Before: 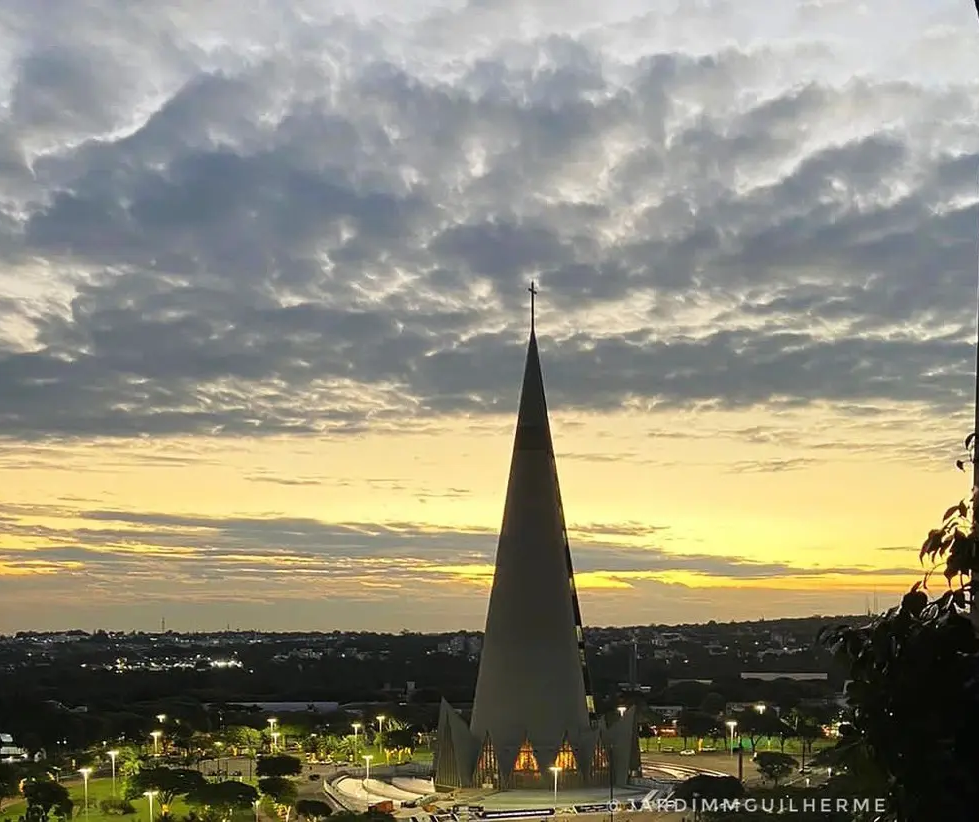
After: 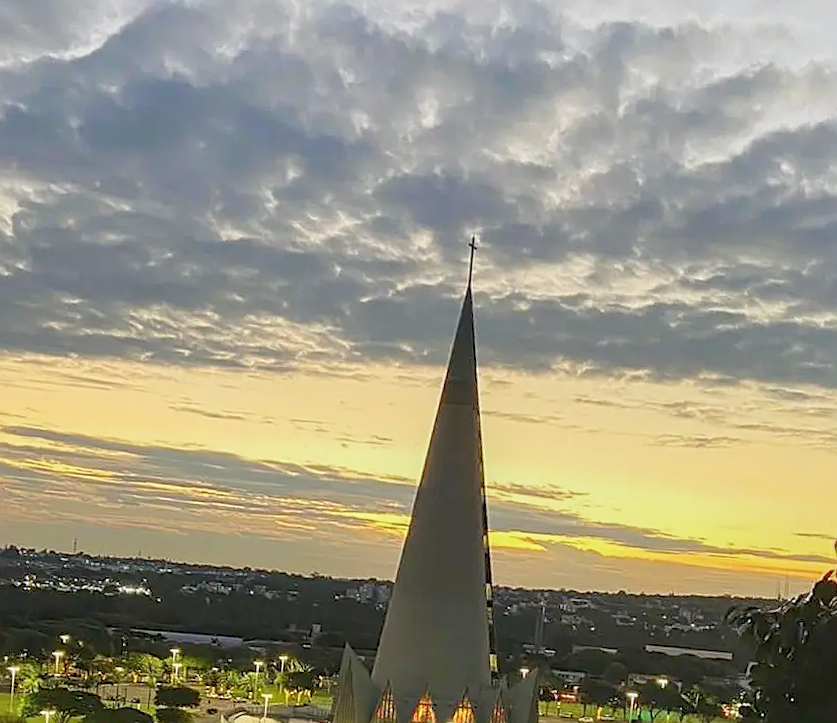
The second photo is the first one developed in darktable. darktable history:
sharpen: on, module defaults
crop and rotate: left 10.071%, top 10.071%, right 10.02%, bottom 10.02%
rotate and perspective: rotation 5.12°, automatic cropping off
color balance rgb: contrast -30%
local contrast: on, module defaults
levels: mode automatic, black 0.023%, white 99.97%, levels [0.062, 0.494, 0.925]
